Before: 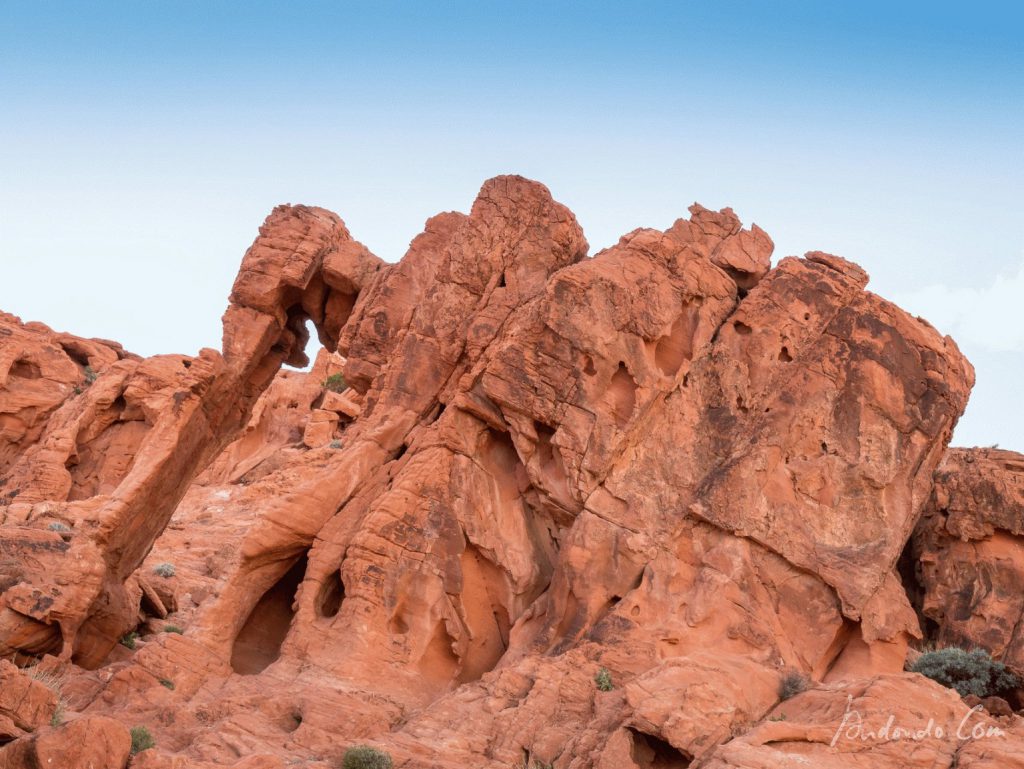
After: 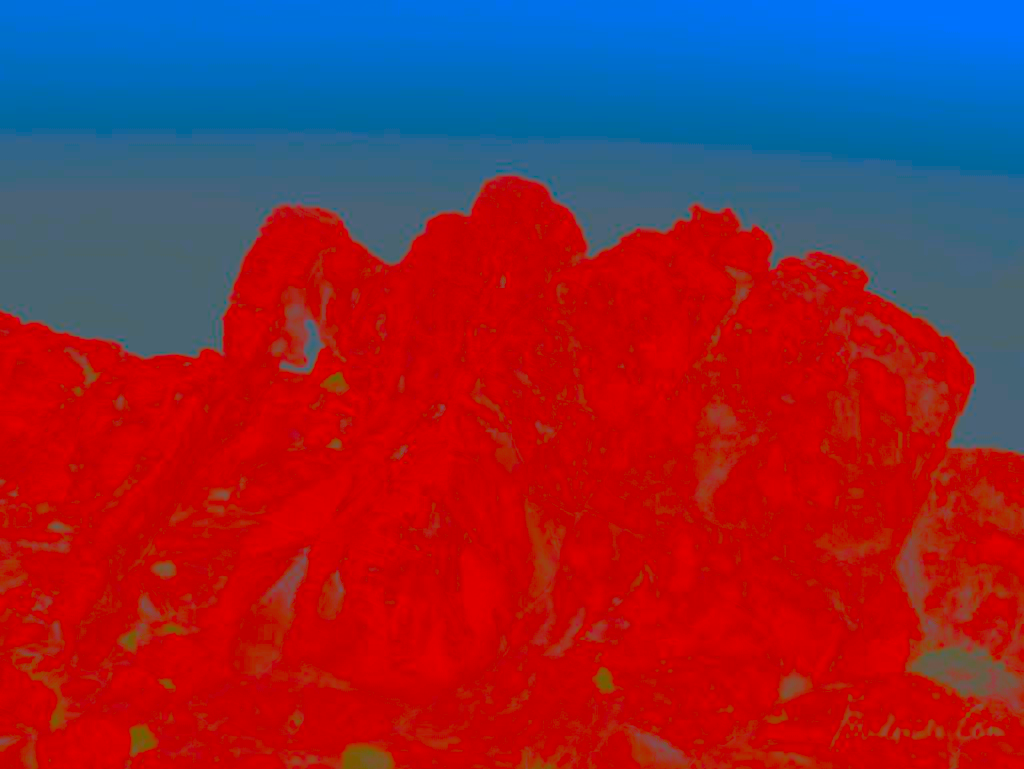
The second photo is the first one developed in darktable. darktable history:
contrast brightness saturation: contrast -0.99, brightness -0.17, saturation 0.75
exposure: black level correction 0, exposure 1.675 EV, compensate exposure bias true, compensate highlight preservation false
local contrast: detail 150%
color balance rgb: on, module defaults
